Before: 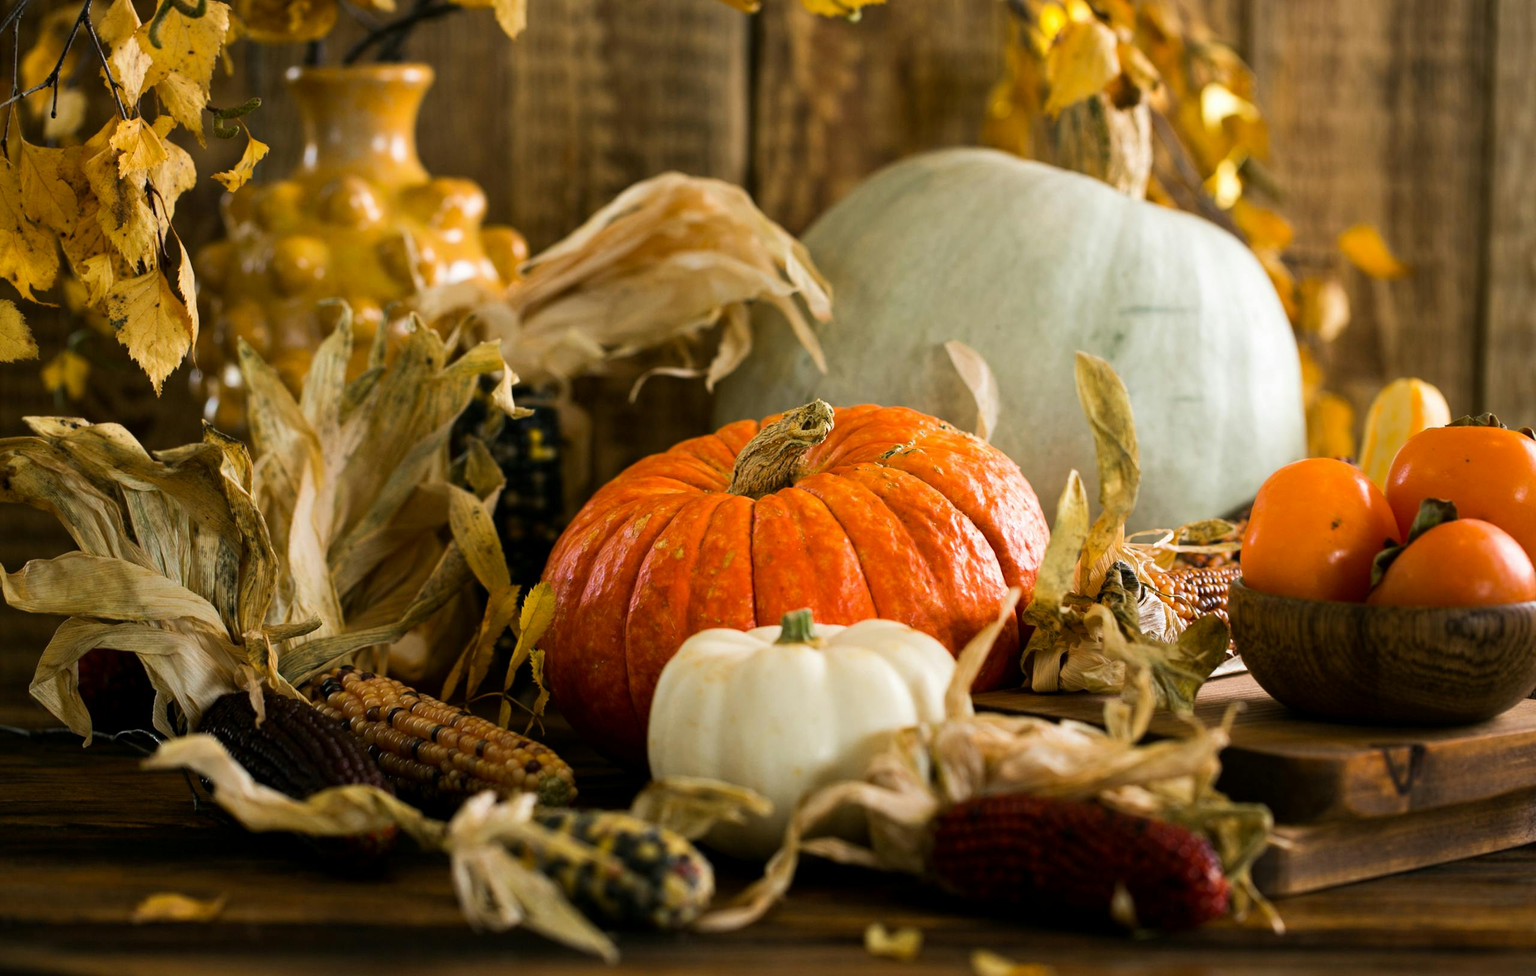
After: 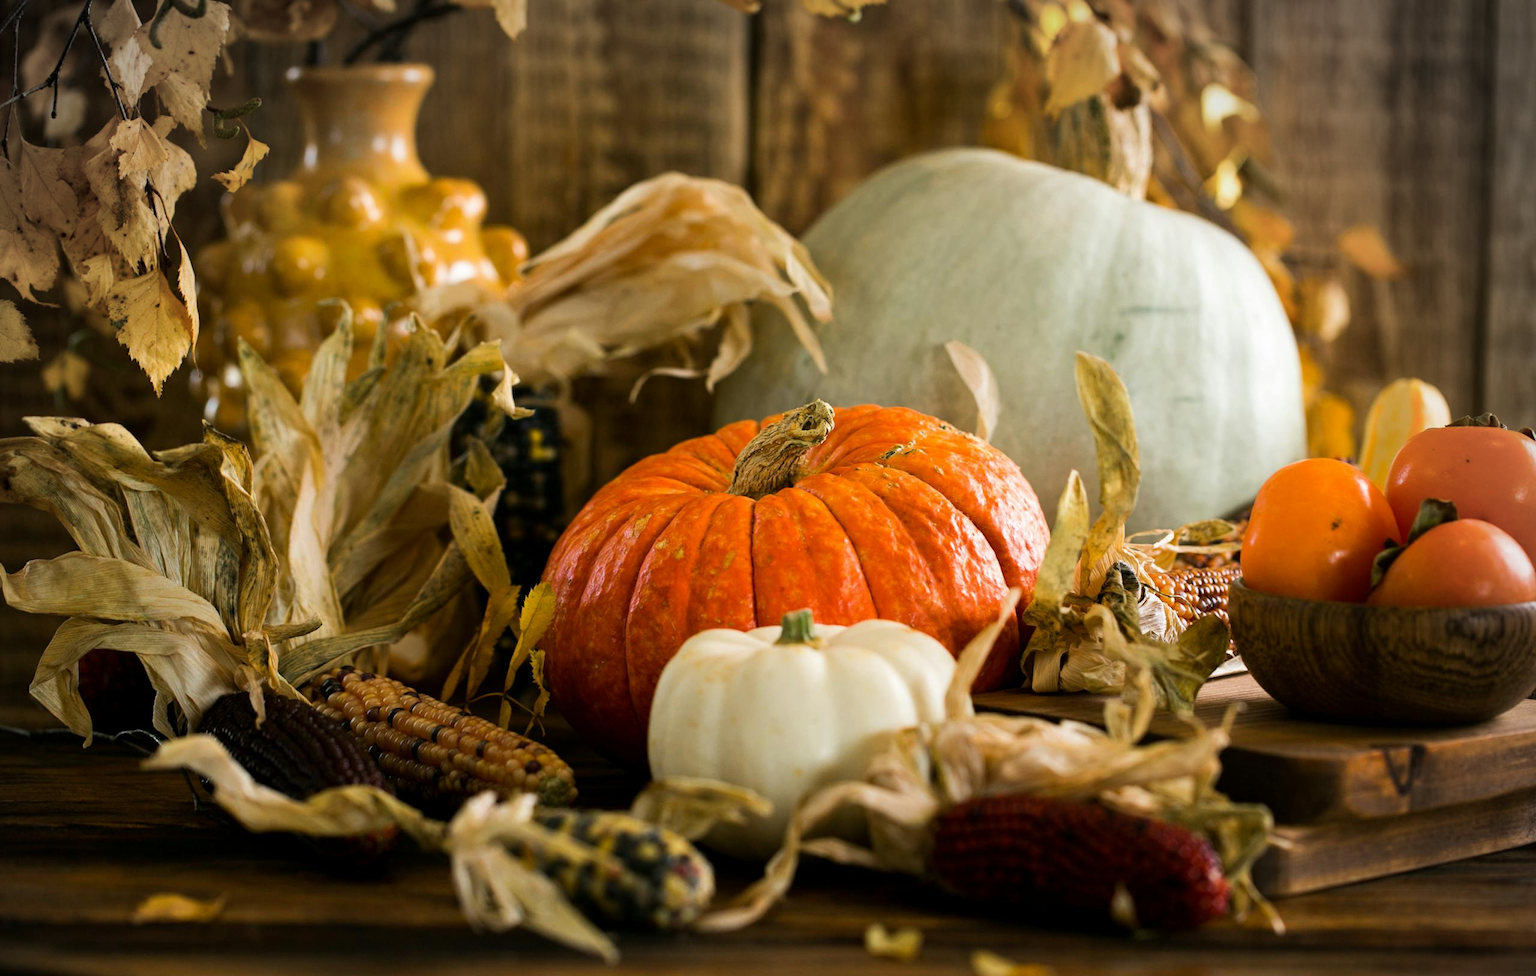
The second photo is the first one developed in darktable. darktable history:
vignetting: fall-off start 88.81%, fall-off radius 43.75%, center (-0.025, 0.403), width/height ratio 1.158, unbound false
